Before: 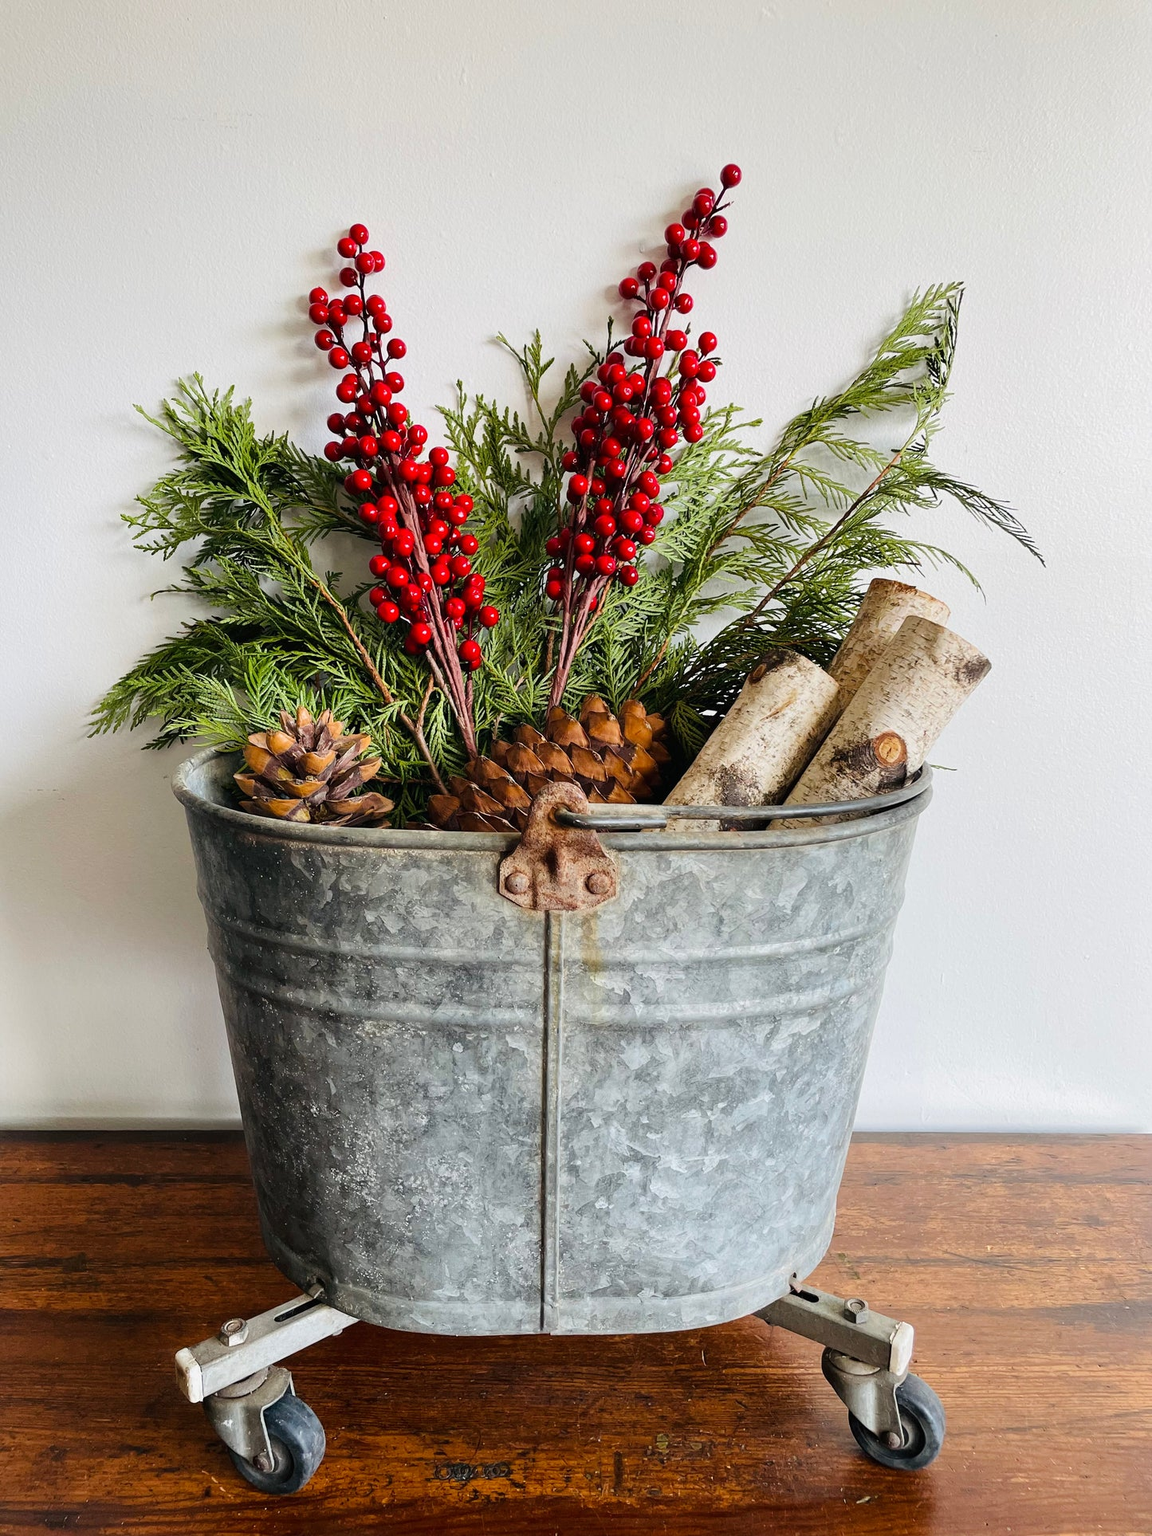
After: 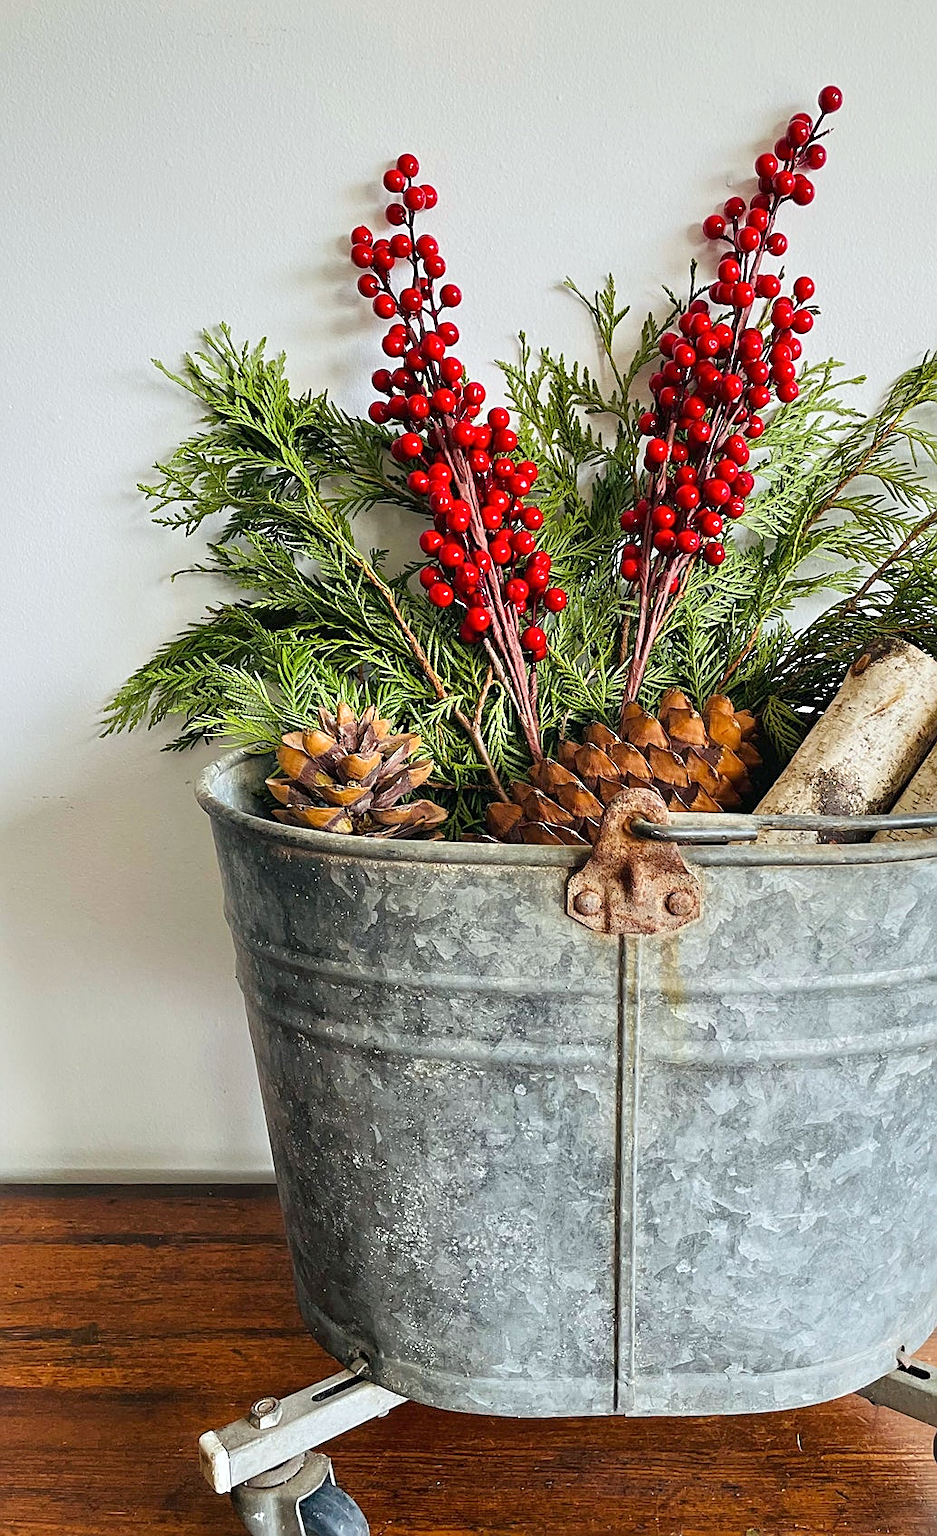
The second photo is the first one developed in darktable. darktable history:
white balance: red 0.978, blue 0.999
tone equalizer: -8 EV 1 EV, -7 EV 1 EV, -6 EV 1 EV, -5 EV 1 EV, -4 EV 1 EV, -3 EV 0.75 EV, -2 EV 0.5 EV, -1 EV 0.25 EV
crop: top 5.803%, right 27.864%, bottom 5.804%
sharpen: amount 0.55
